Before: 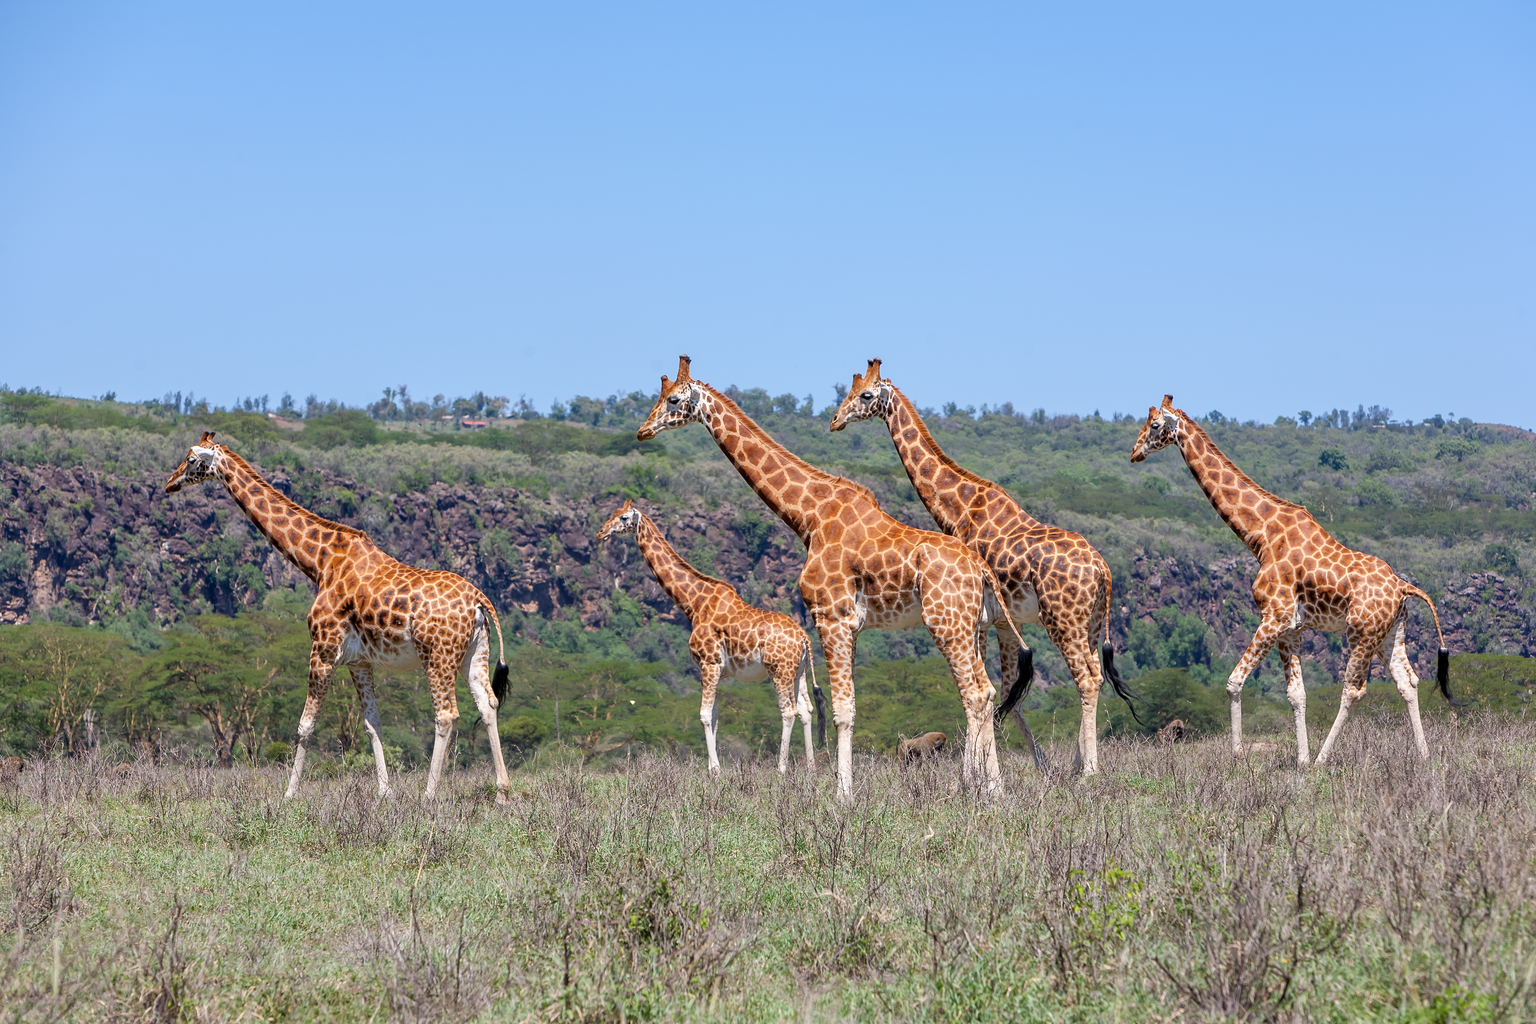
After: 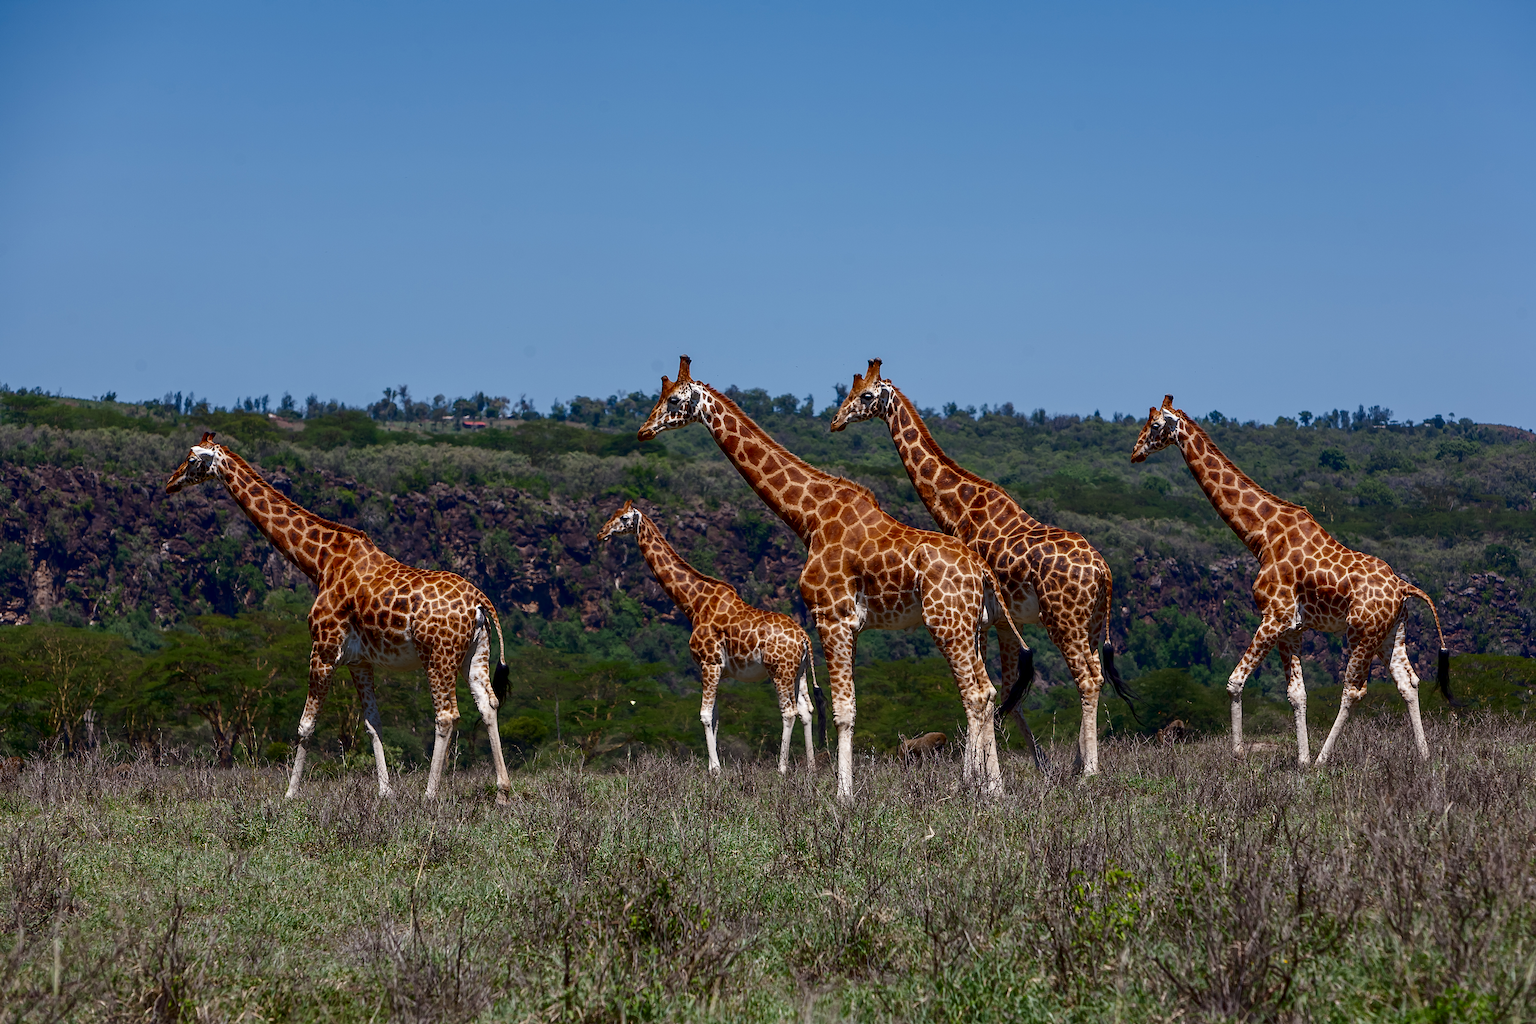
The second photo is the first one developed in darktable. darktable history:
contrast brightness saturation: brightness -0.52
